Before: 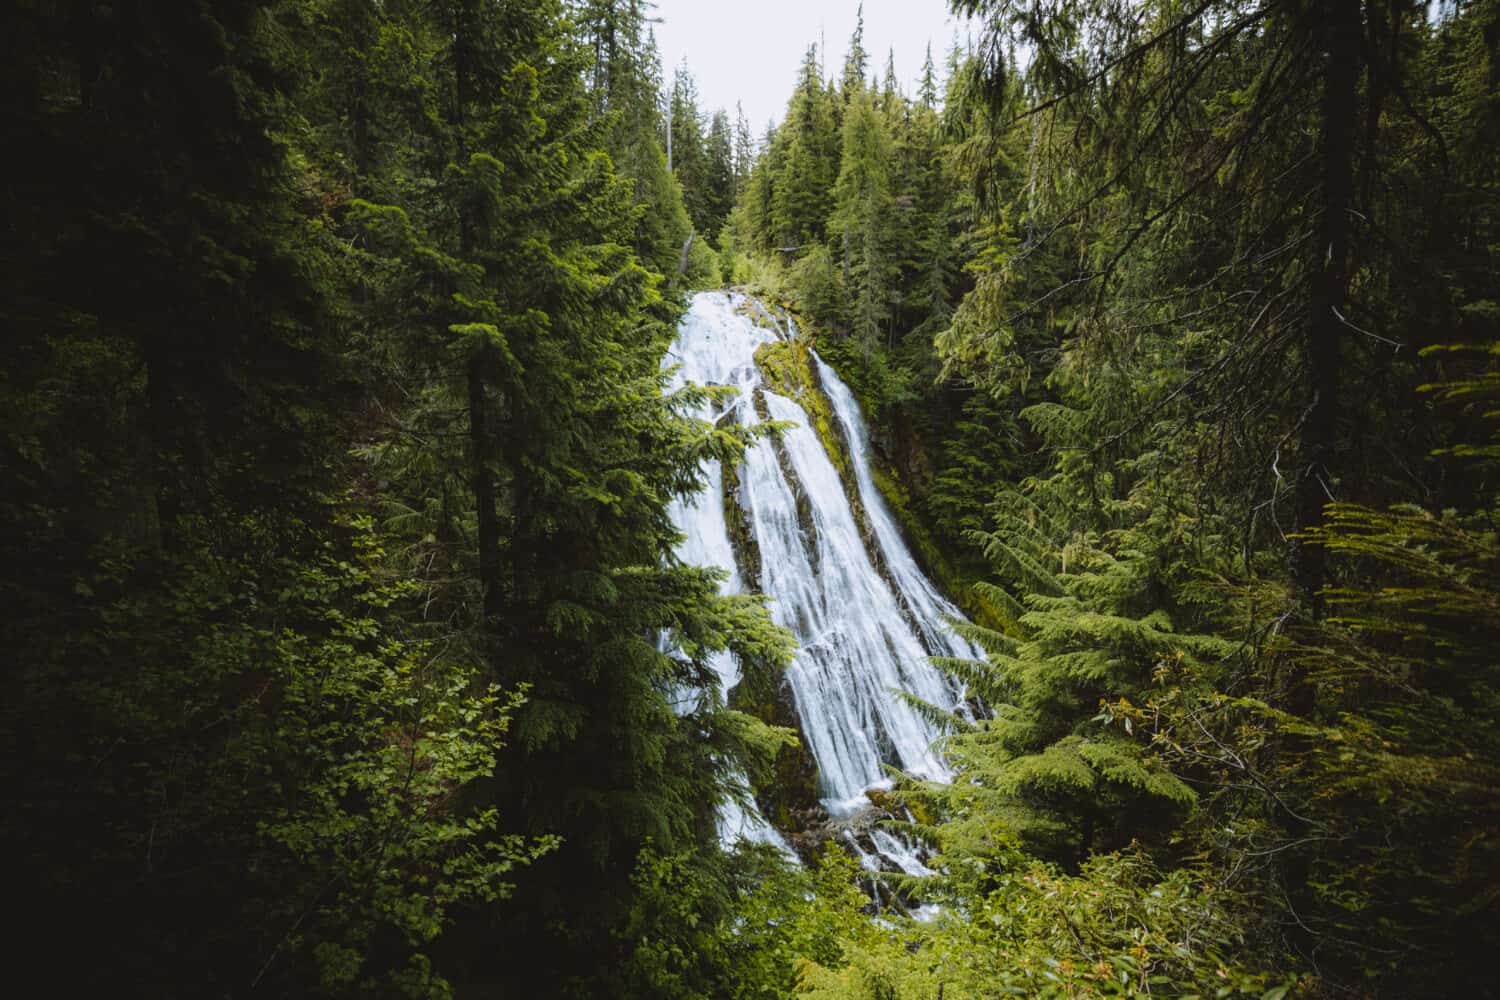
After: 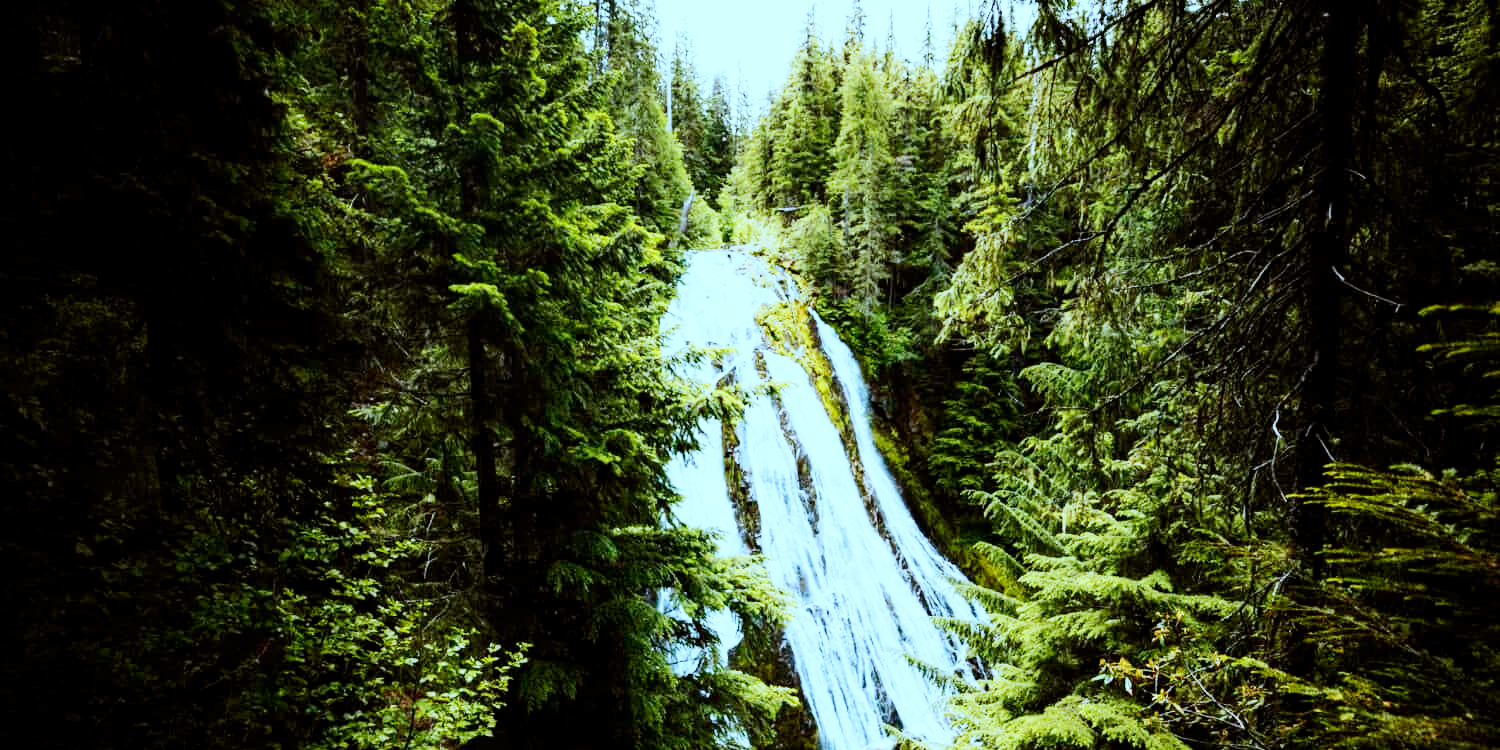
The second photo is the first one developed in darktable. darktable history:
exposure: black level correction 0.01, exposure 0.117 EV, compensate highlight preservation false
tone curve: curves: ch0 [(0, 0) (0.339, 0.306) (0.687, 0.706) (1, 1)], color space Lab, independent channels, preserve colors none
color correction: highlights a* -9.13, highlights b* -22.75
base curve: curves: ch0 [(0, 0) (0, 0.001) (0.001, 0.001) (0.004, 0.002) (0.007, 0.004) (0.015, 0.013) (0.033, 0.045) (0.052, 0.096) (0.075, 0.17) (0.099, 0.241) (0.163, 0.42) (0.219, 0.55) (0.259, 0.616) (0.327, 0.722) (0.365, 0.765) (0.522, 0.873) (0.547, 0.881) (0.689, 0.919) (0.826, 0.952) (1, 1)], preserve colors none
crop: top 4.097%, bottom 20.86%
